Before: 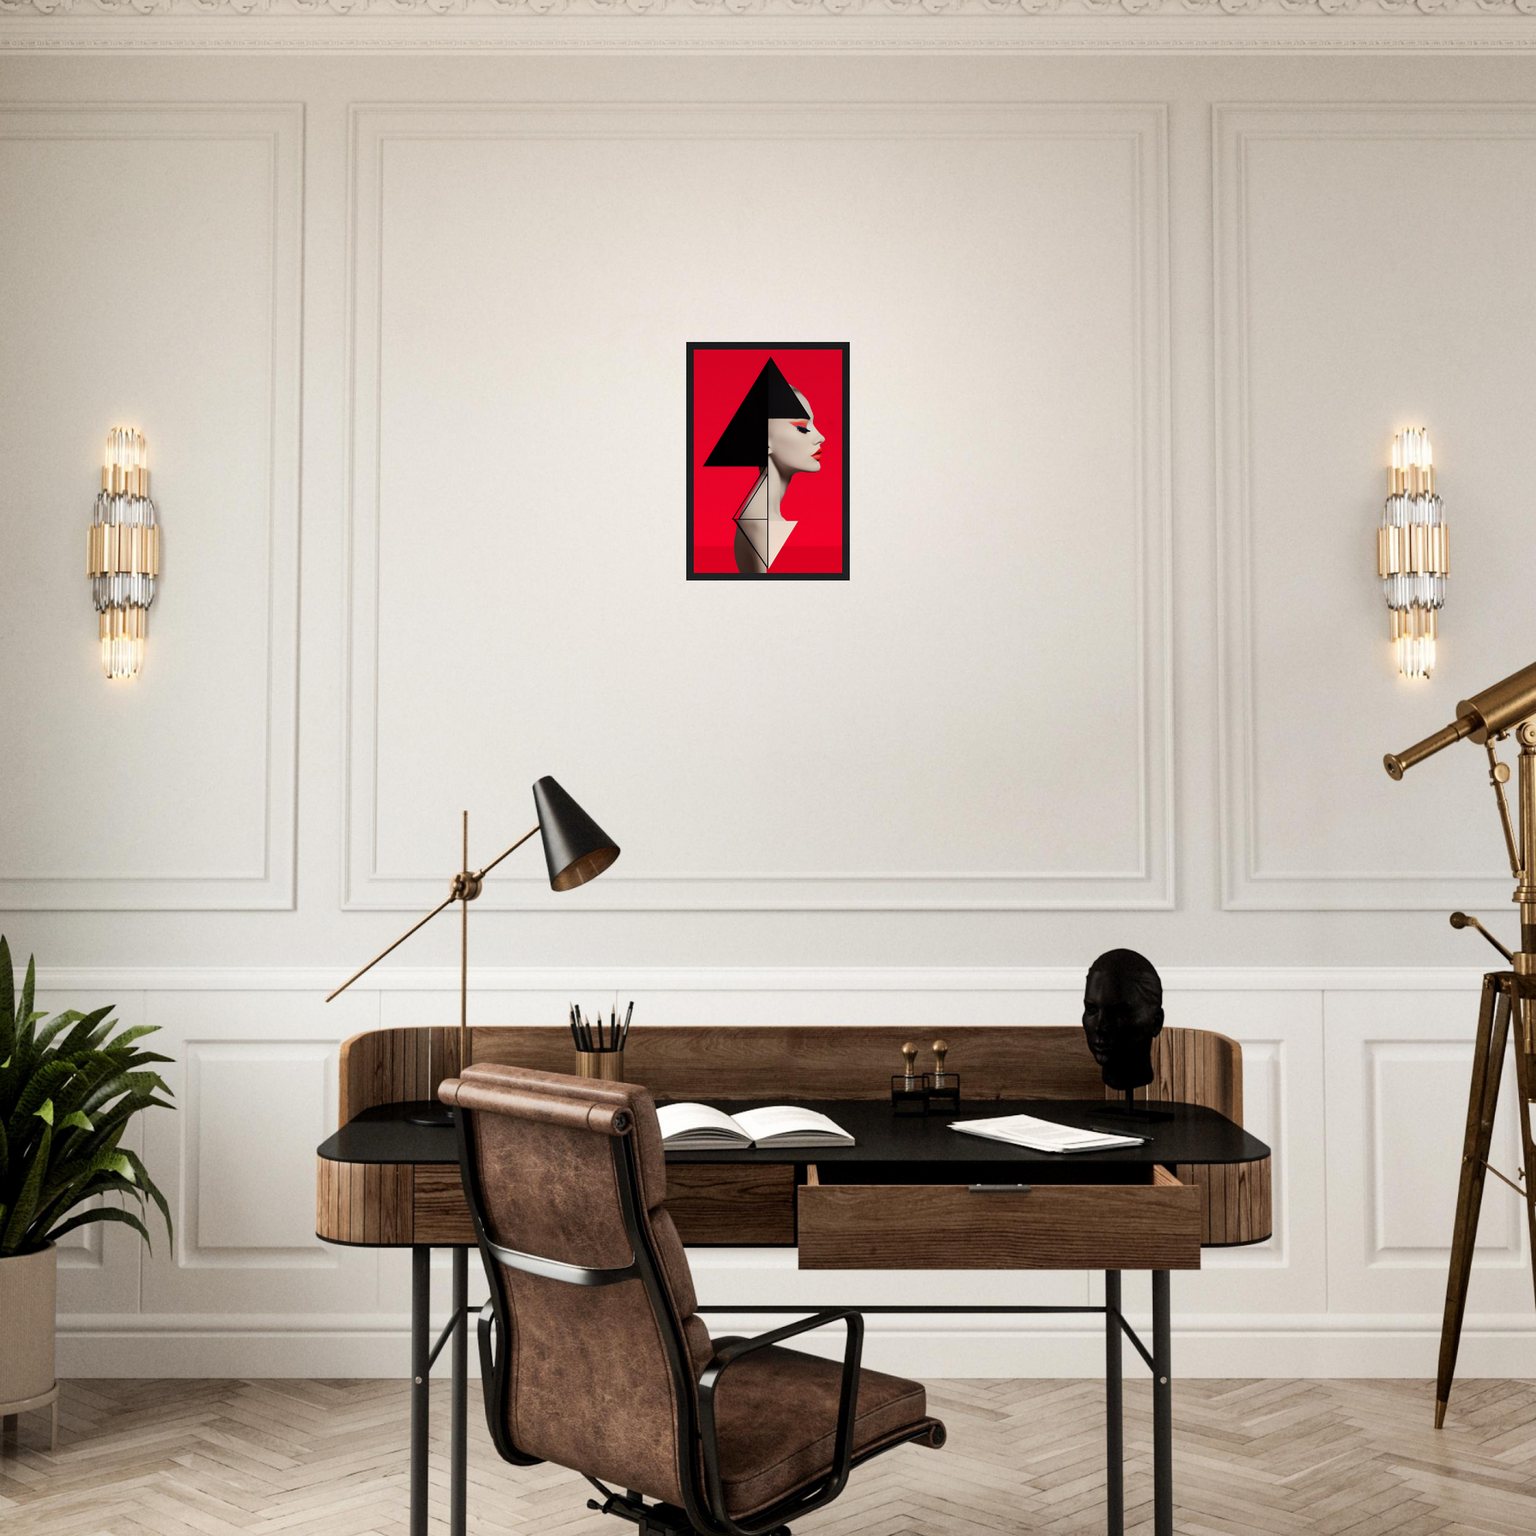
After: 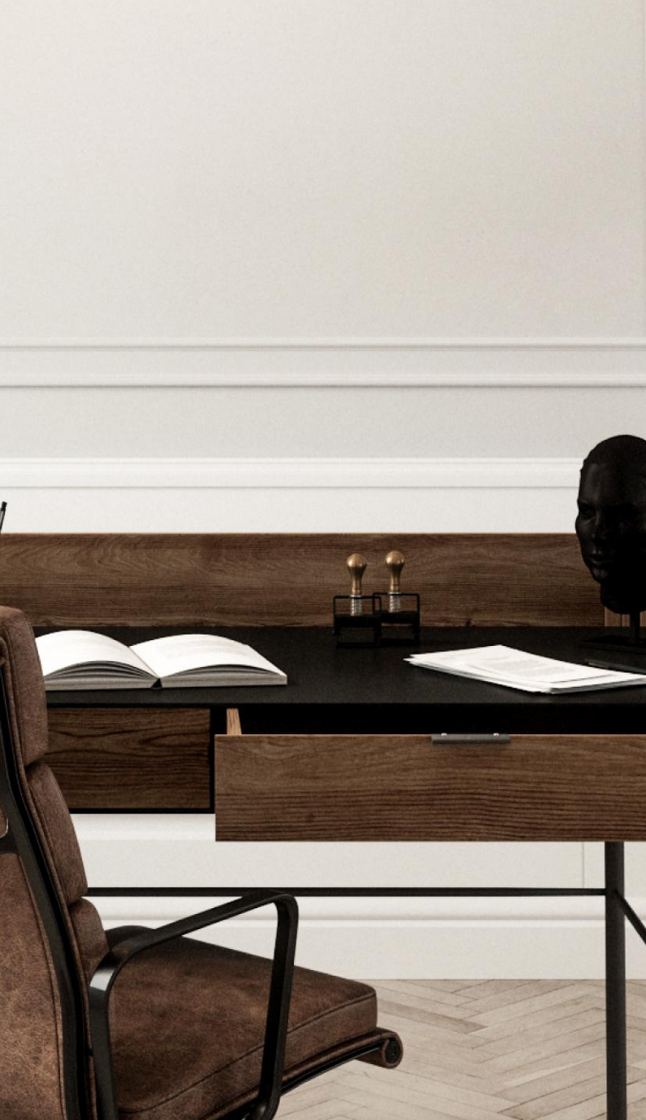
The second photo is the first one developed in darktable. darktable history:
crop: left 40.921%, top 39.432%, right 25.841%, bottom 2.966%
